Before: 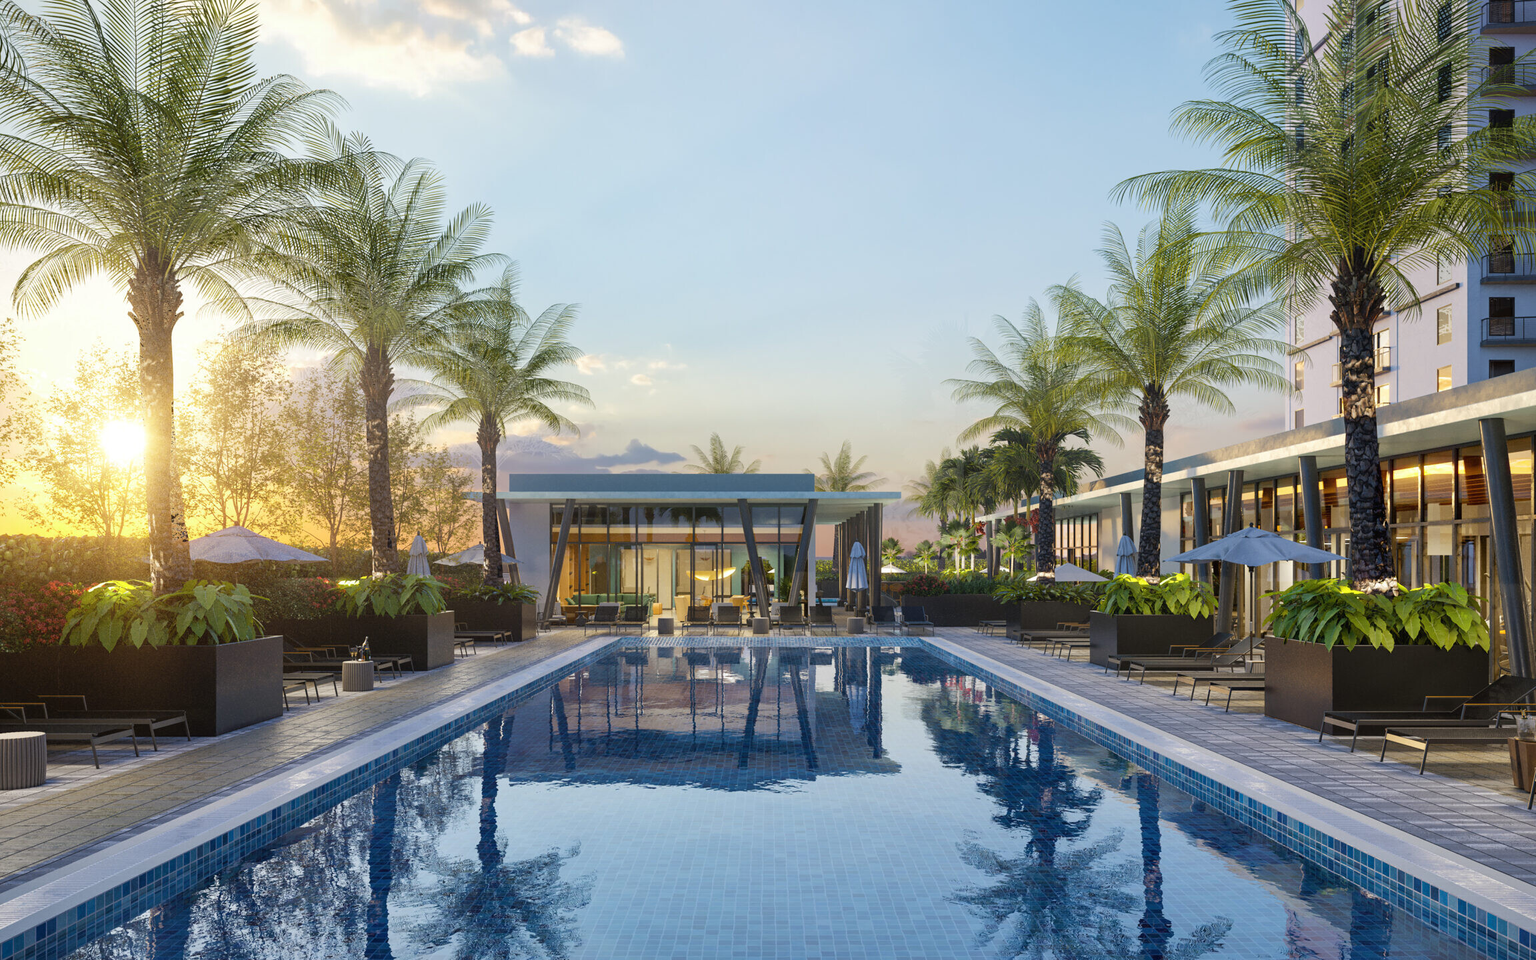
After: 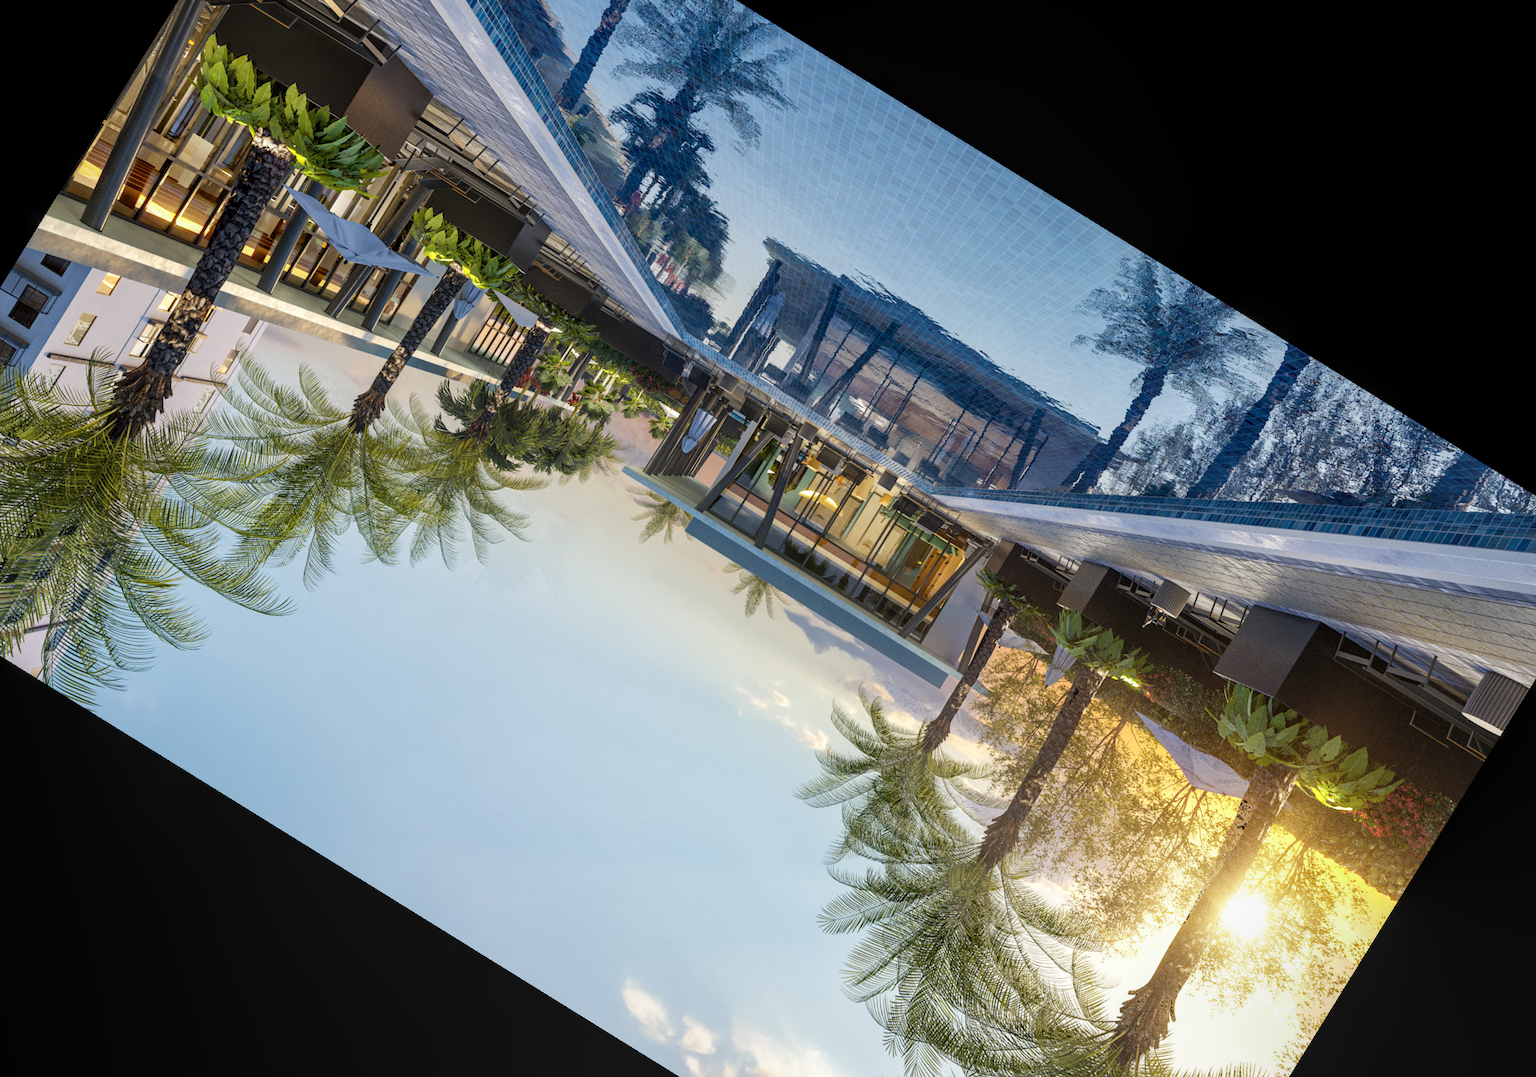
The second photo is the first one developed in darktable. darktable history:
crop and rotate: angle 148.21°, left 9.227%, top 15.585%, right 4.52%, bottom 16.97%
local contrast: on, module defaults
